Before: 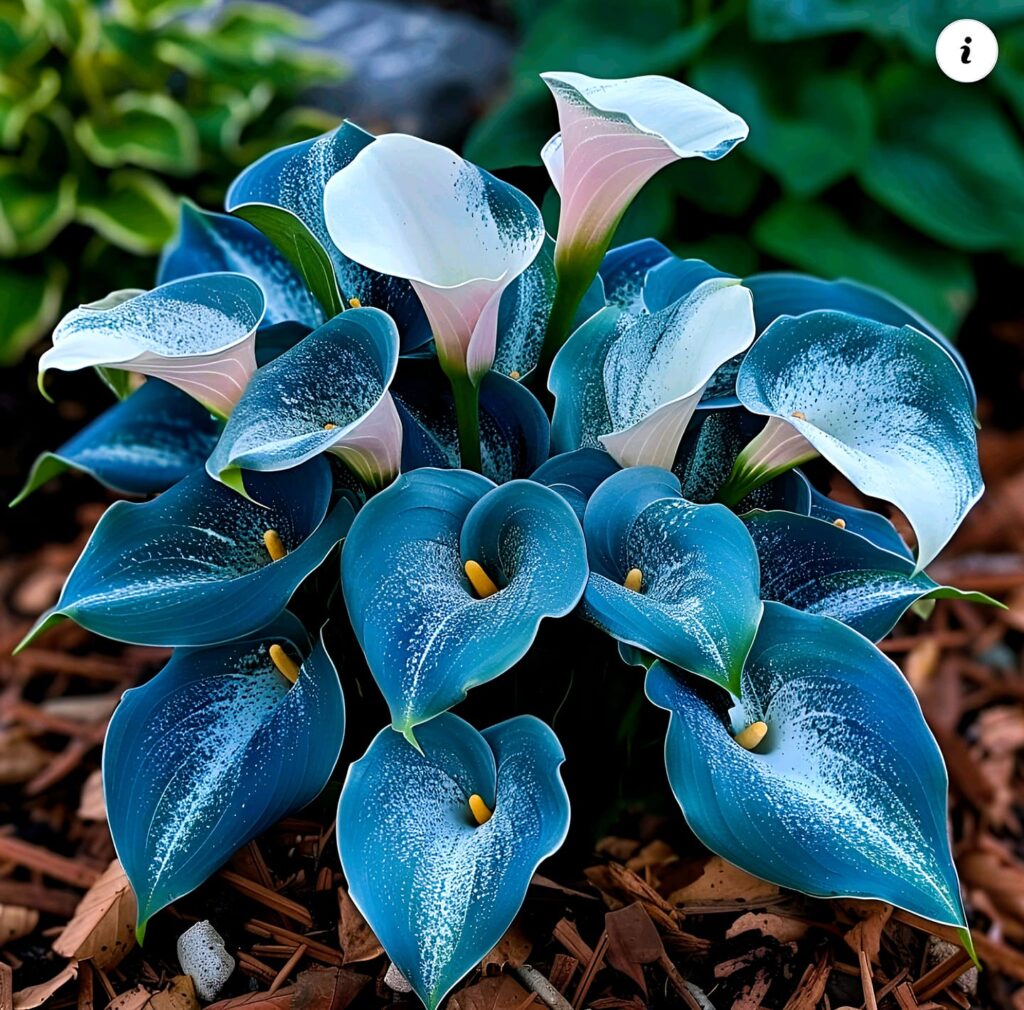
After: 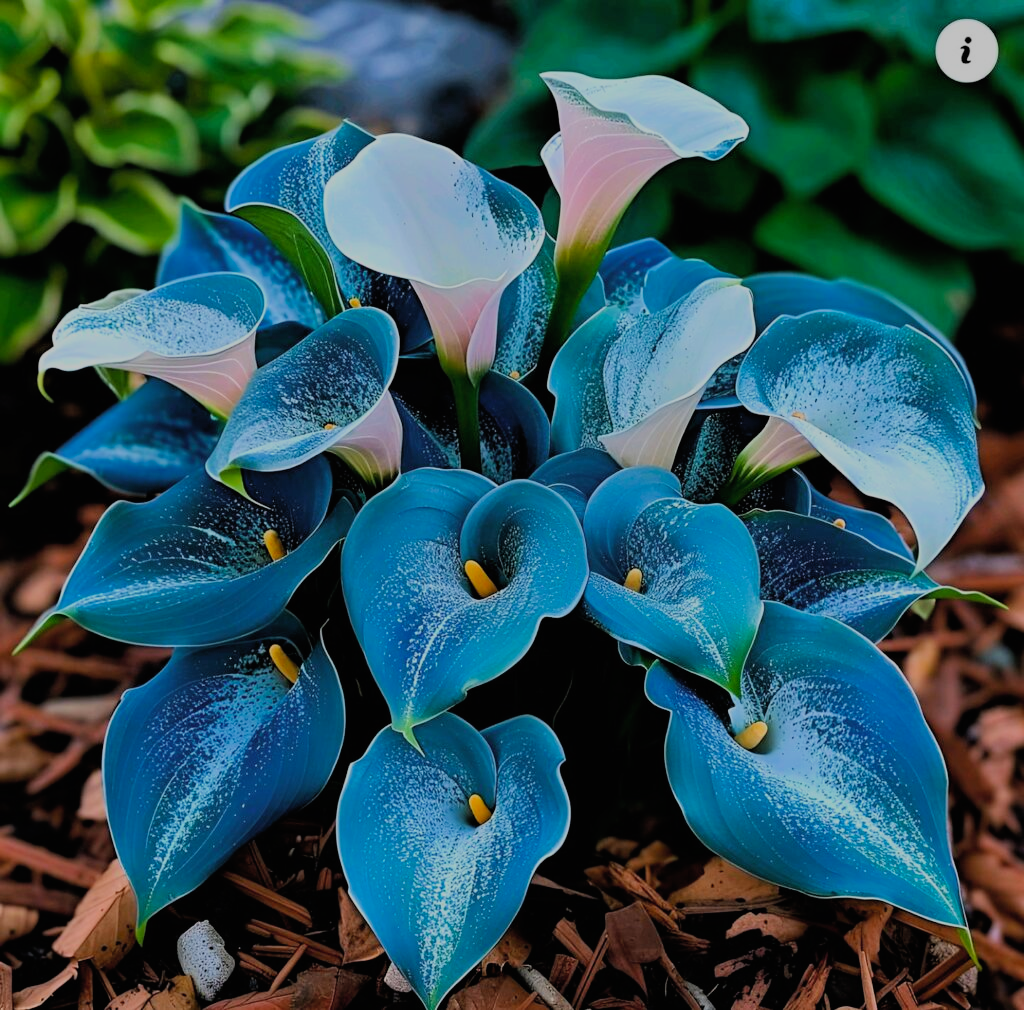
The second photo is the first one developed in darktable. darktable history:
filmic rgb: black relative exposure -6.15 EV, white relative exposure 6.96 EV, hardness 2.23, color science v6 (2022)
rotate and perspective: automatic cropping off
lowpass: radius 0.1, contrast 0.85, saturation 1.1, unbound 0
exposure: compensate highlight preservation false
